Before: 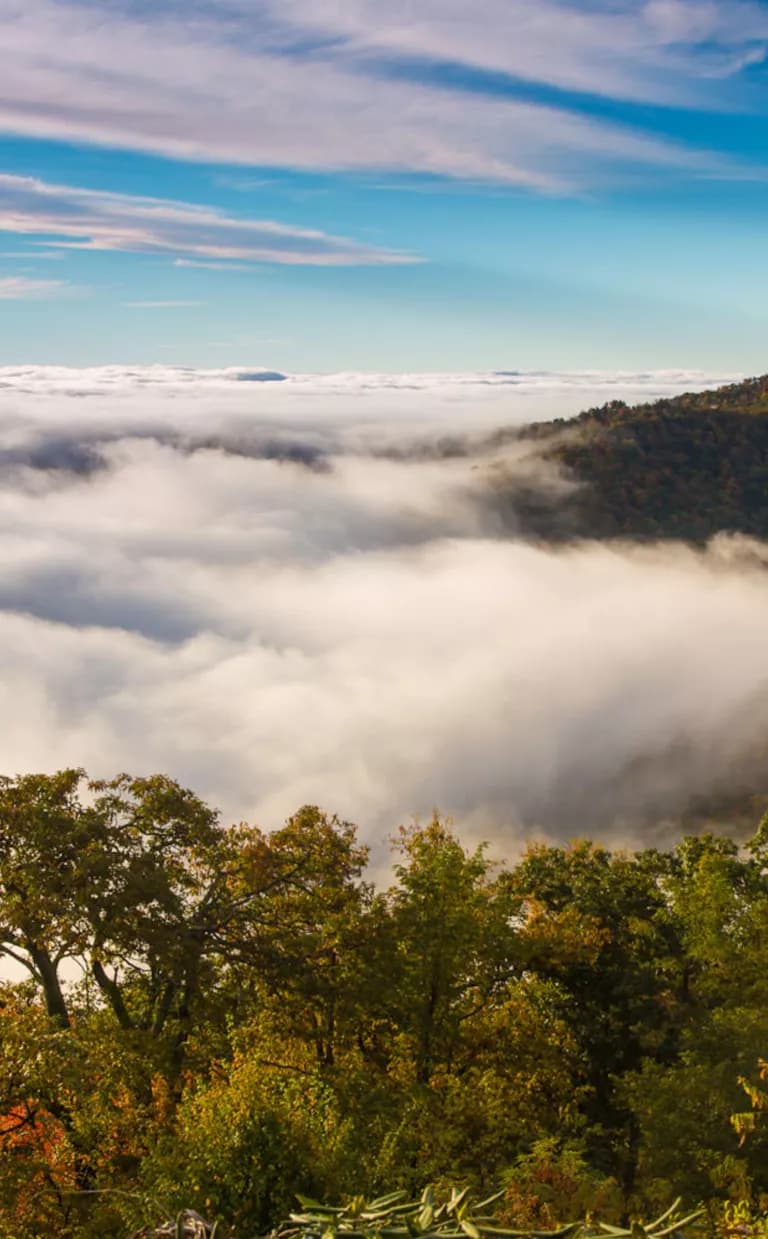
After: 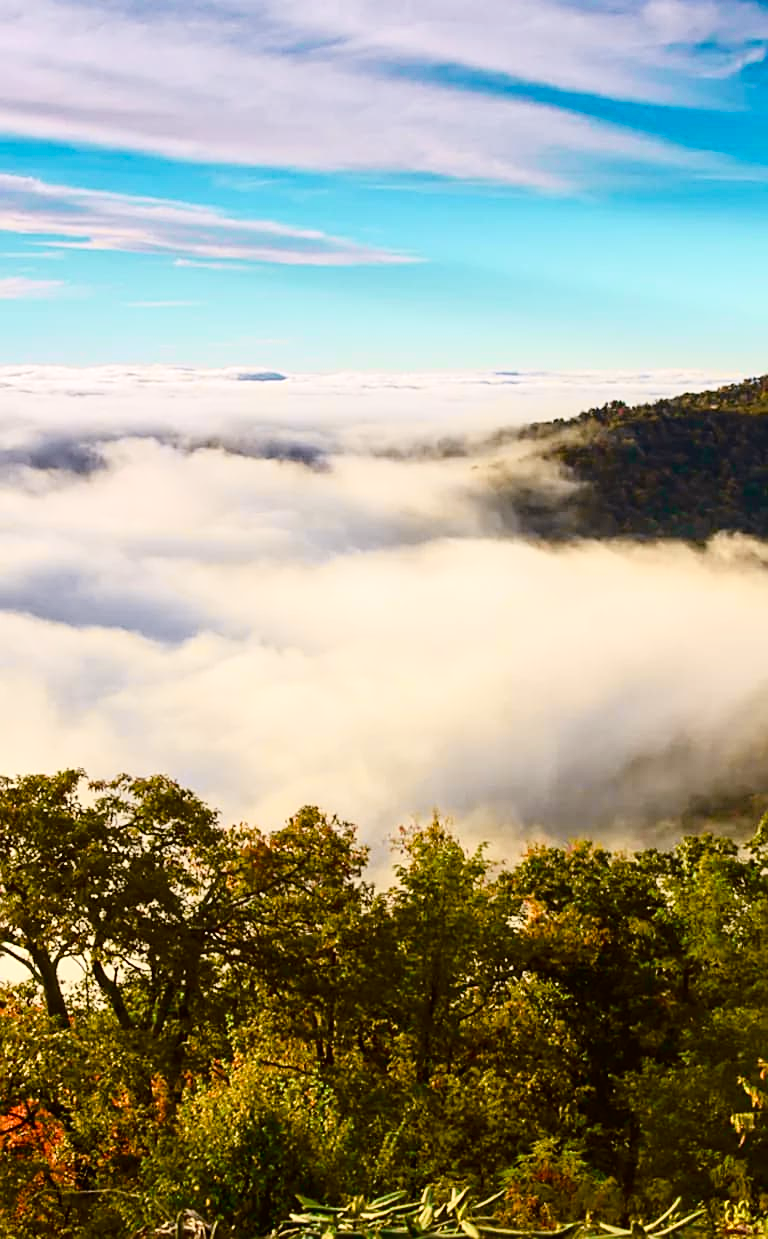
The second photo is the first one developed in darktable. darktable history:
color balance rgb: linear chroma grading › shadows 32%, linear chroma grading › global chroma -2%, linear chroma grading › mid-tones 4%, perceptual saturation grading › global saturation -2%, perceptual saturation grading › highlights -8%, perceptual saturation grading › mid-tones 8%, perceptual saturation grading › shadows 4%, perceptual brilliance grading › highlights 8%, perceptual brilliance grading › mid-tones 4%, perceptual brilliance grading › shadows 2%, global vibrance 16%, saturation formula JzAzBz (2021)
sharpen: on, module defaults
exposure: black level correction 0.001, exposure 0.014 EV, compensate highlight preservation false
tone curve: curves: ch0 [(0, 0.011) (0.053, 0.026) (0.174, 0.115) (0.398, 0.444) (0.673, 0.775) (0.829, 0.906) (0.991, 0.981)]; ch1 [(0, 0) (0.276, 0.206) (0.409, 0.383) (0.473, 0.458) (0.492, 0.501) (0.512, 0.513) (0.54, 0.543) (0.585, 0.617) (0.659, 0.686) (0.78, 0.8) (1, 1)]; ch2 [(0, 0) (0.438, 0.449) (0.473, 0.469) (0.503, 0.5) (0.523, 0.534) (0.562, 0.594) (0.612, 0.635) (0.695, 0.713) (1, 1)], color space Lab, independent channels, preserve colors none
